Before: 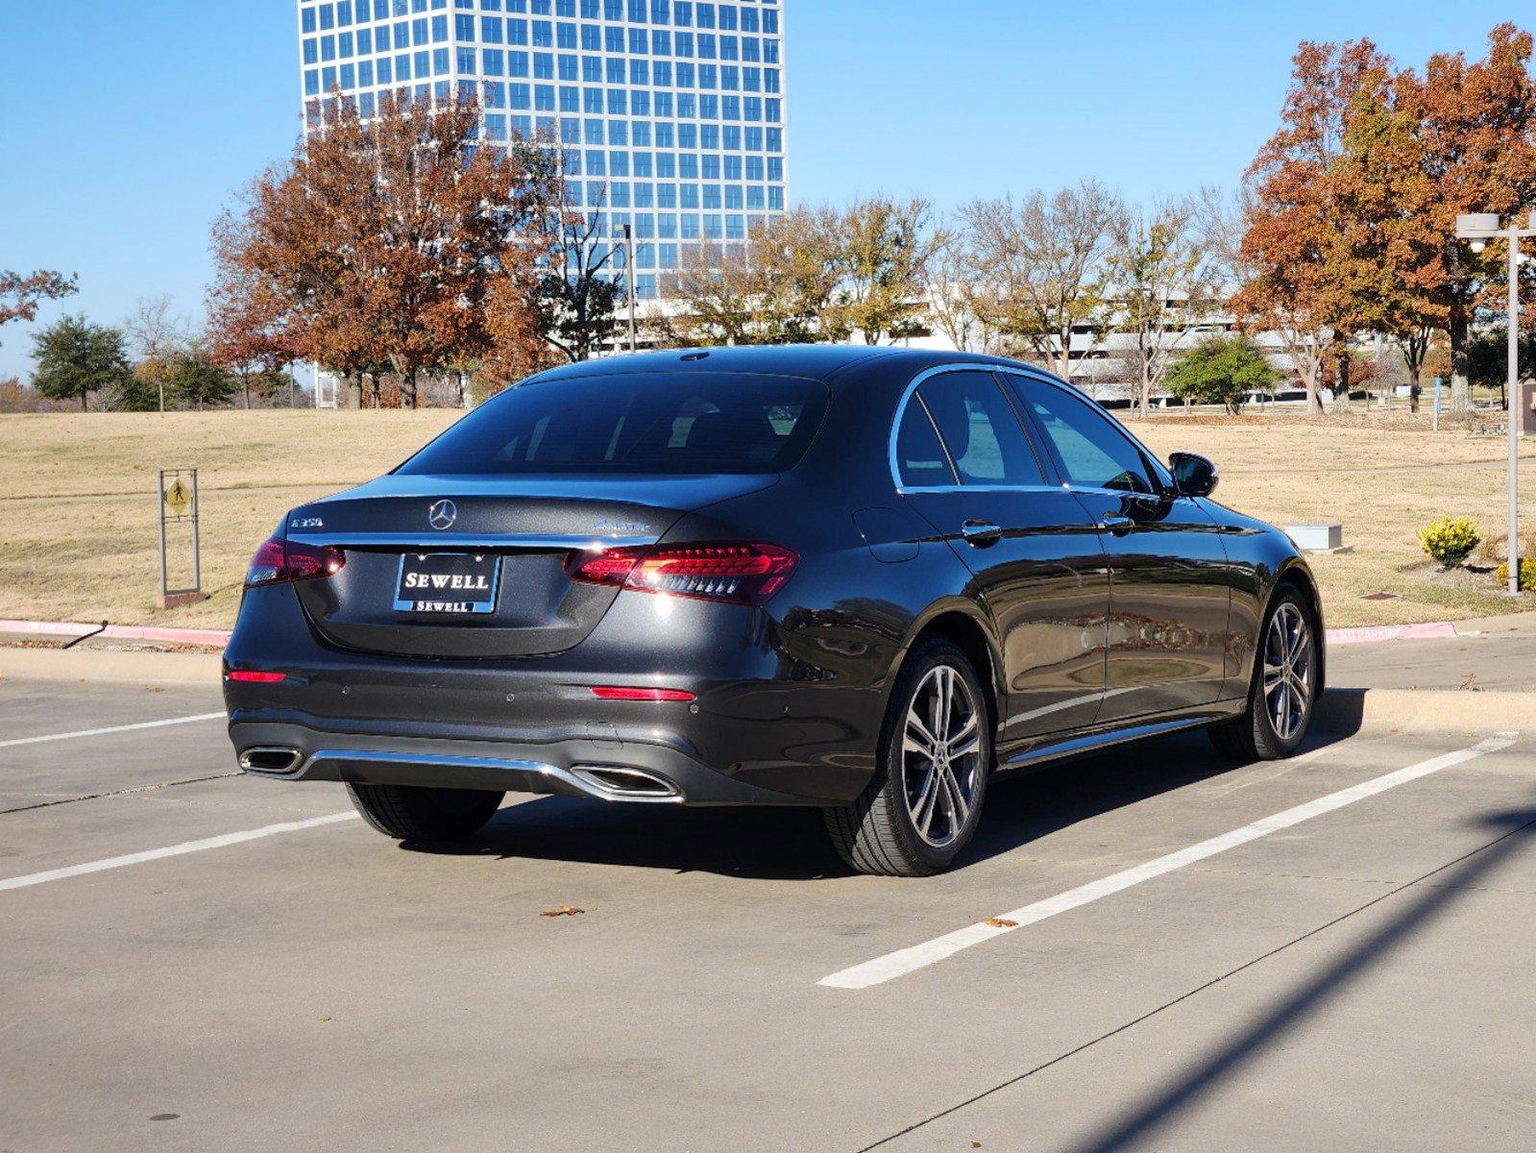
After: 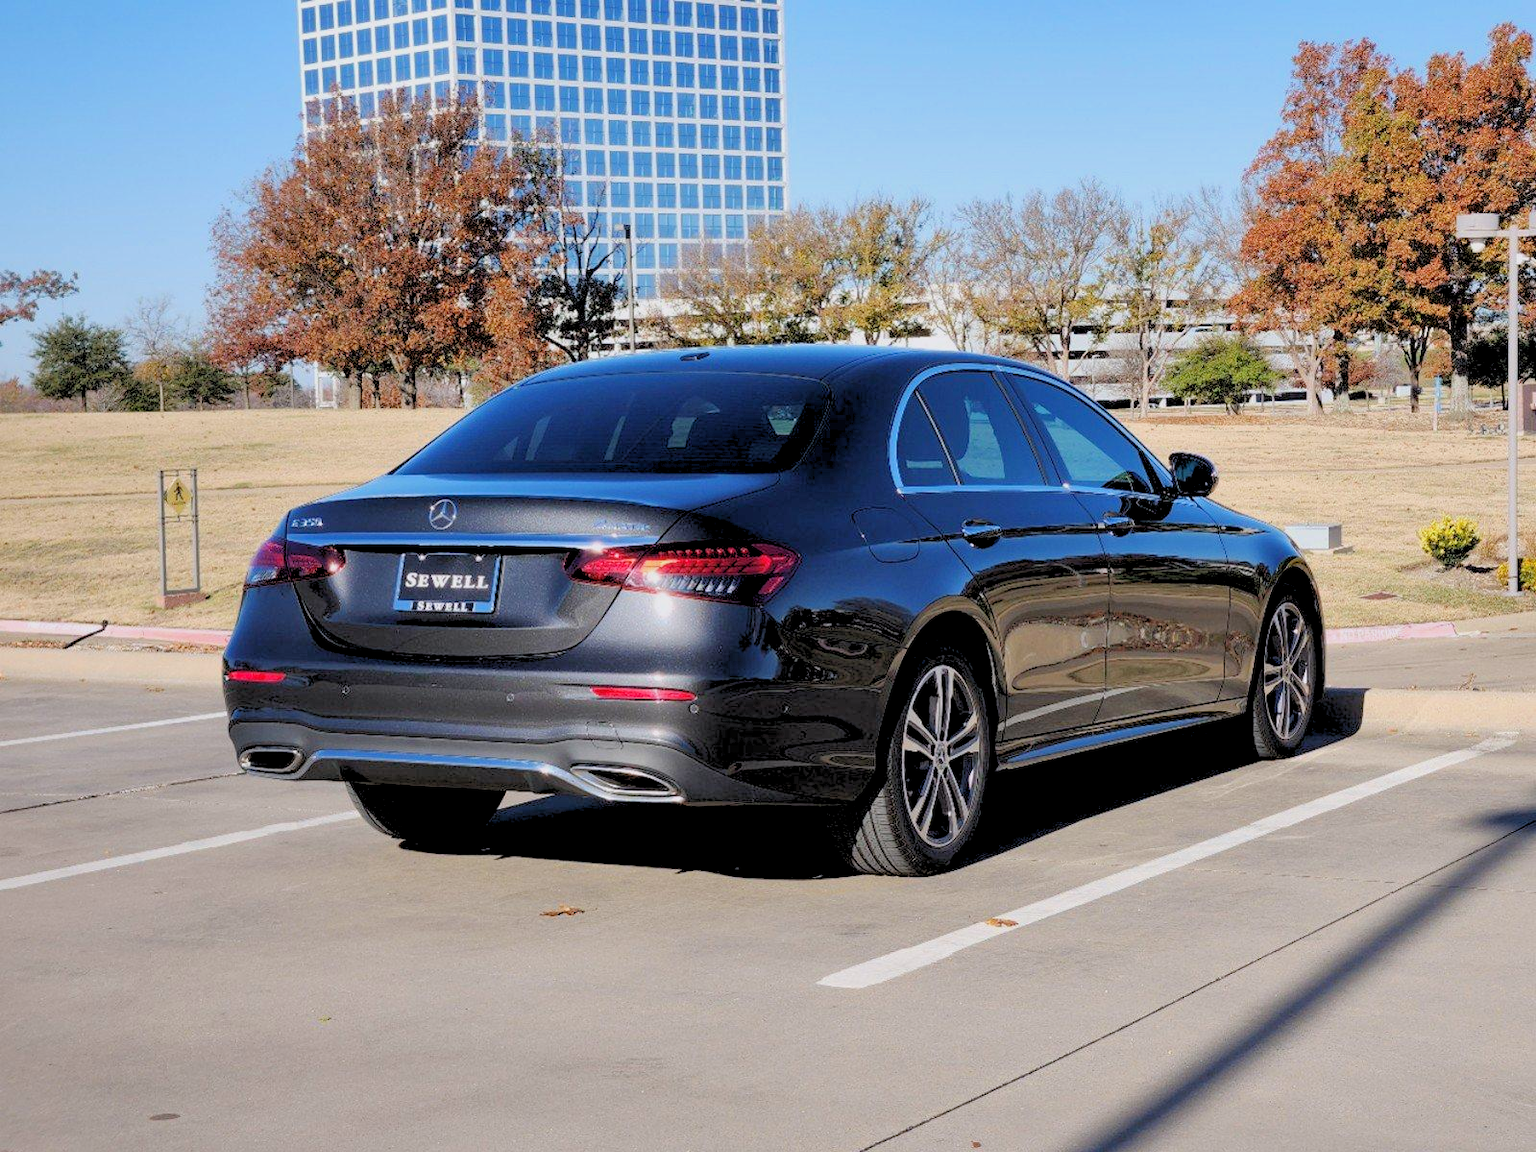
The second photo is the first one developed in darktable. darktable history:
white balance: red 1.004, blue 1.024
shadows and highlights: shadows 25, highlights -25
rgb levels: preserve colors sum RGB, levels [[0.038, 0.433, 0.934], [0, 0.5, 1], [0, 0.5, 1]]
